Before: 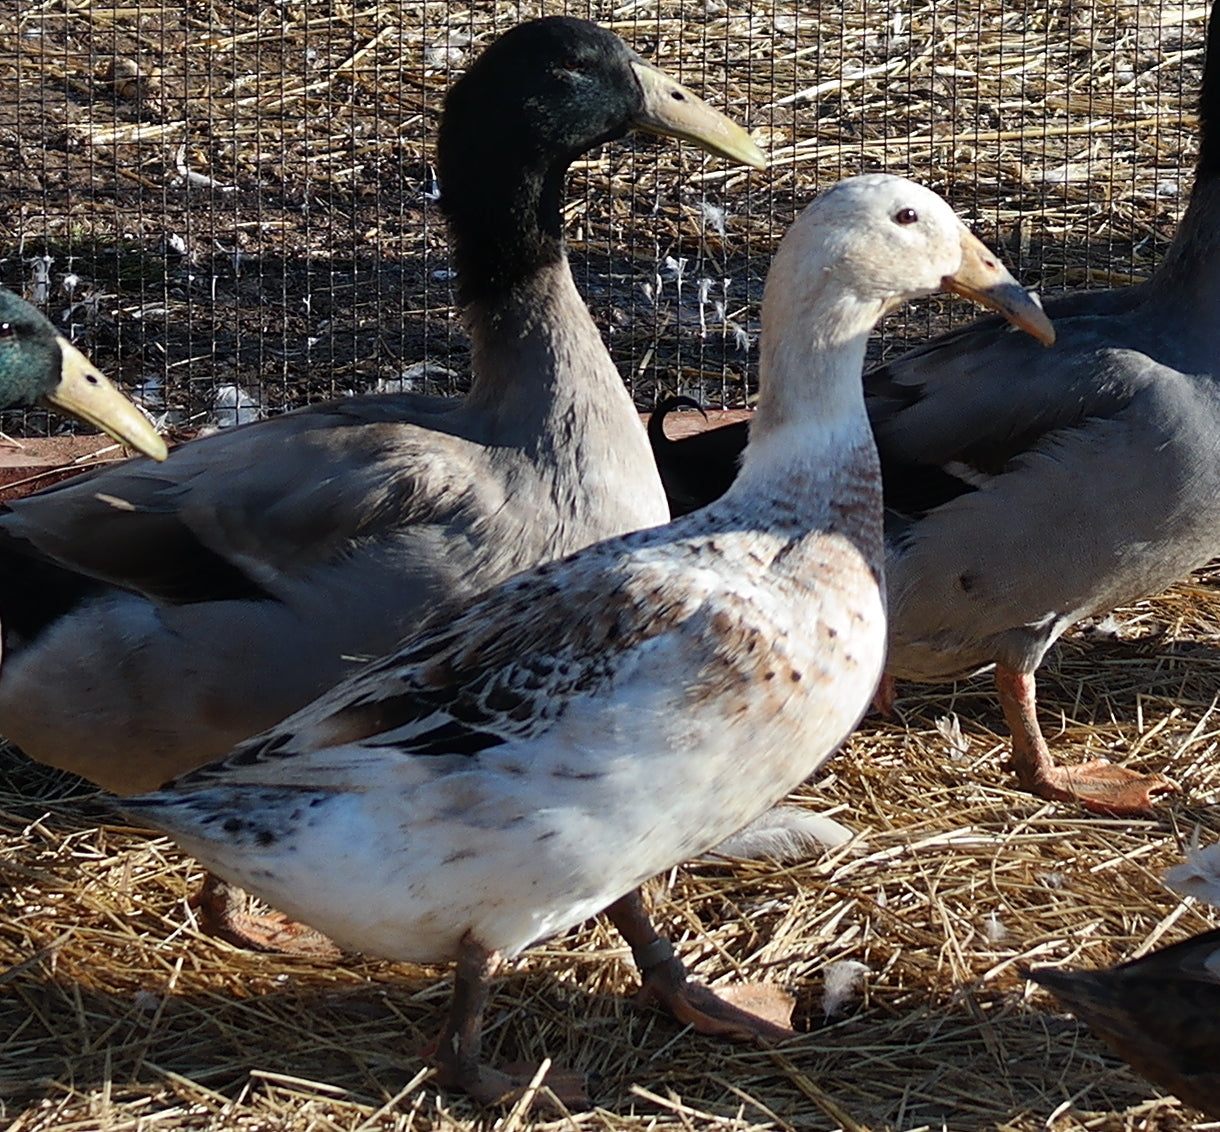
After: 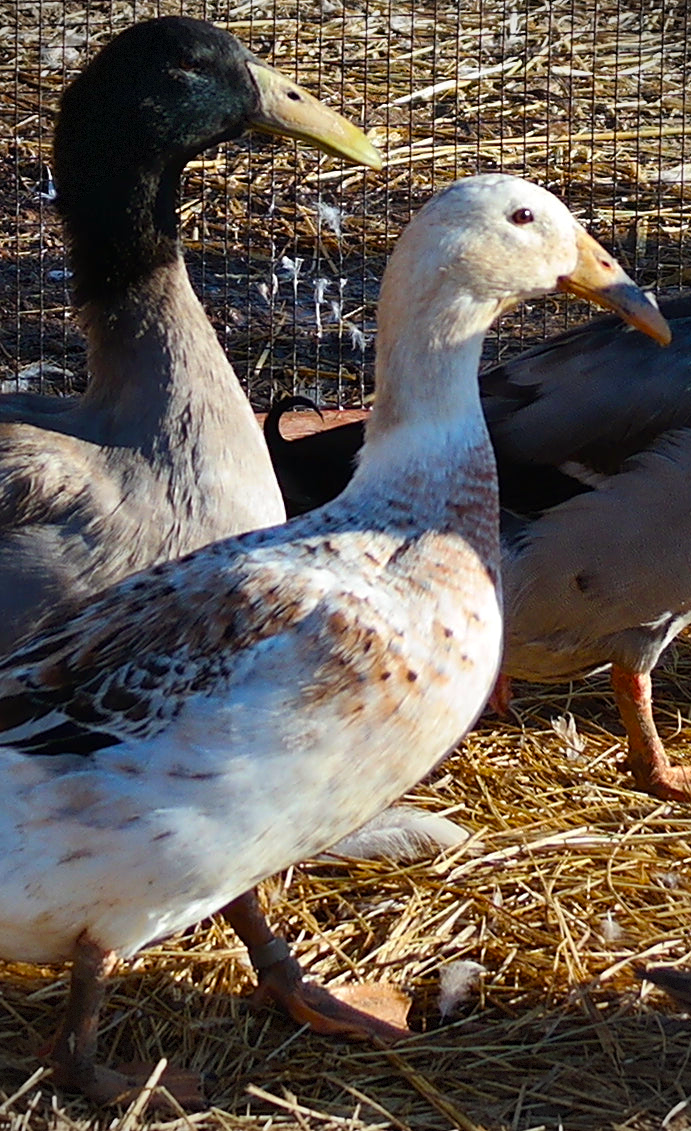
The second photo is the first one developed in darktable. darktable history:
crop: left 31.55%, top 0.019%, right 11.788%
color balance rgb: shadows lift › chroma 2.046%, shadows lift › hue 52.92°, perceptual saturation grading › global saturation 29.654%, global vibrance 24.916%
vignetting: fall-off radius 46.3%, dithering 8-bit output
contrast brightness saturation: saturation 0.122
